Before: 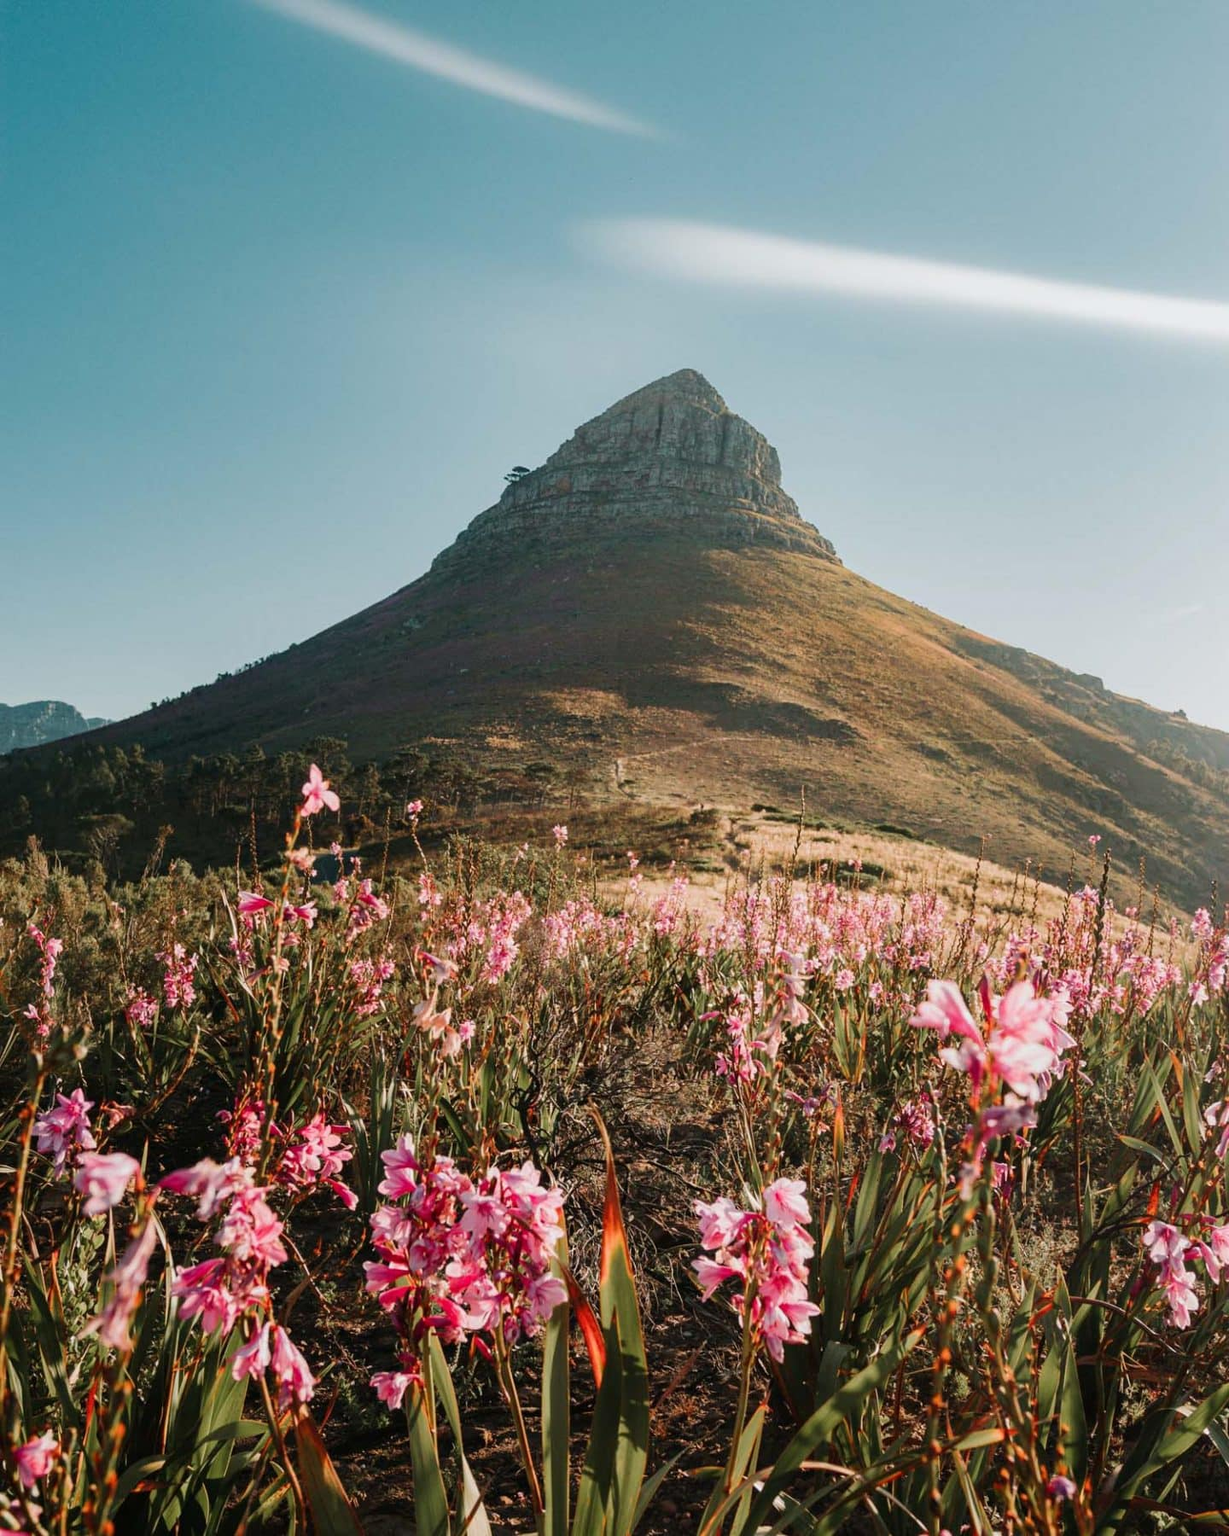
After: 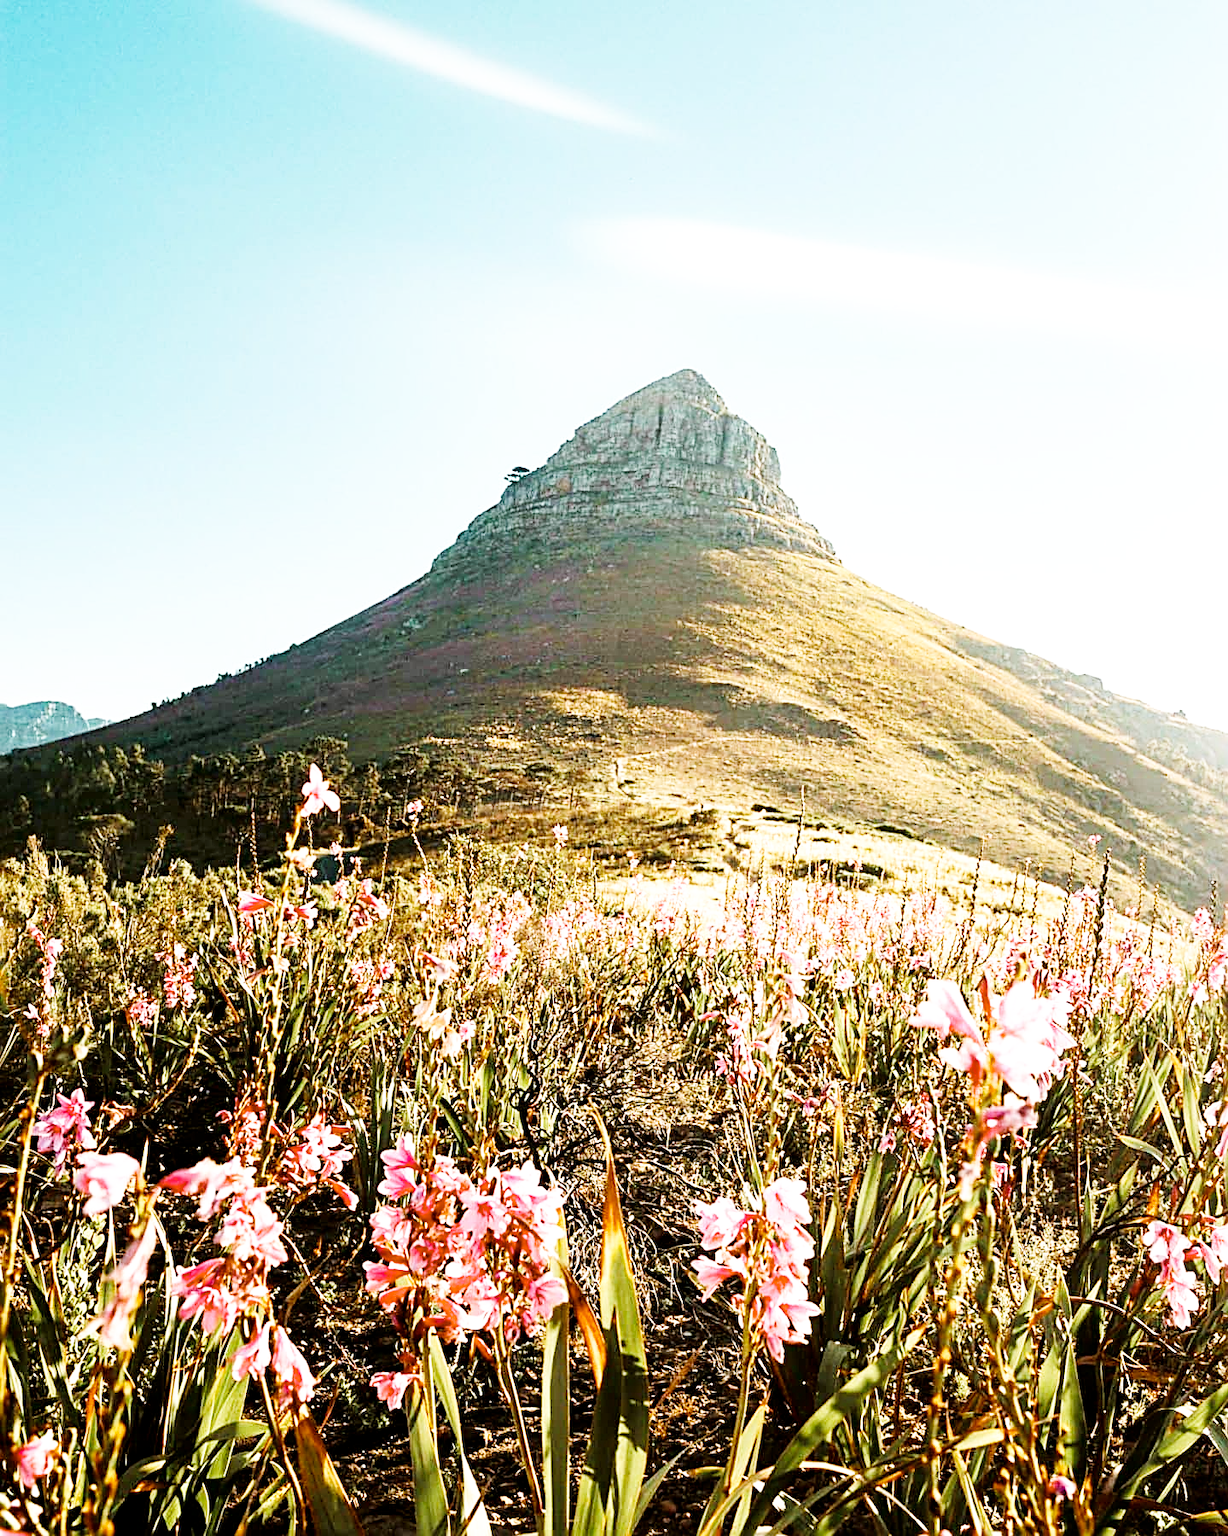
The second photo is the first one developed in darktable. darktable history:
base curve: curves: ch0 [(0, 0.003) (0.001, 0.002) (0.006, 0.004) (0.02, 0.022) (0.048, 0.086) (0.094, 0.234) (0.162, 0.431) (0.258, 0.629) (0.385, 0.8) (0.548, 0.918) (0.751, 0.988) (1, 1)], preserve colors none
exposure: black level correction 0.001, exposure 0.601 EV, compensate highlight preservation false
color zones: curves: ch2 [(0, 0.558) (0.066, 0.578) (0.286, 0.504) (0.429, 0.5) (0.571, 0.5) (0.714, 0.5) (0.857, 0.5) (1, 0.558)]
sharpen: radius 2.675, amount 0.669
levels: levels [0.023, 0.511, 1]
fill light: exposure -1.38 EV
color balance: mode lift, gamma, gain (sRGB), lift [1, 1.028, 1, 0.973]
